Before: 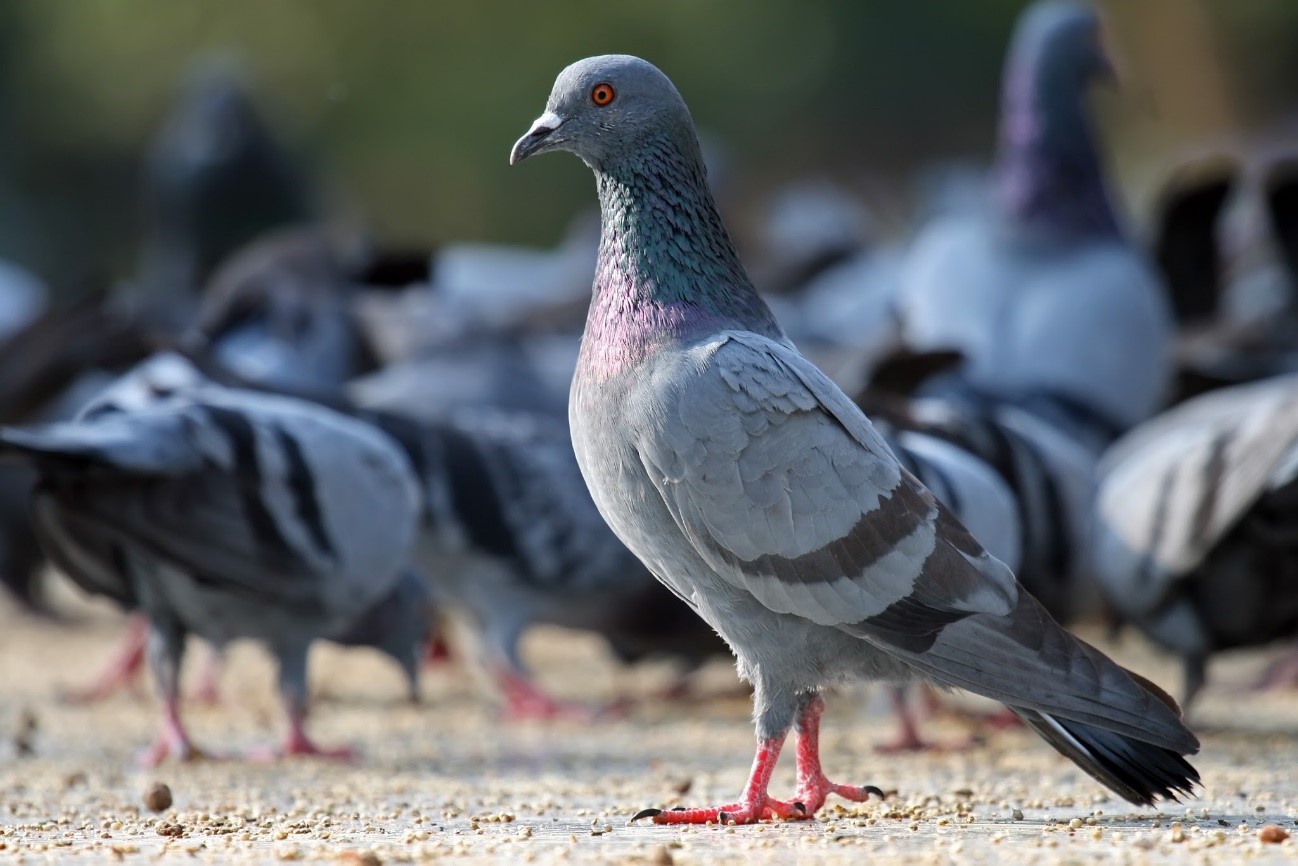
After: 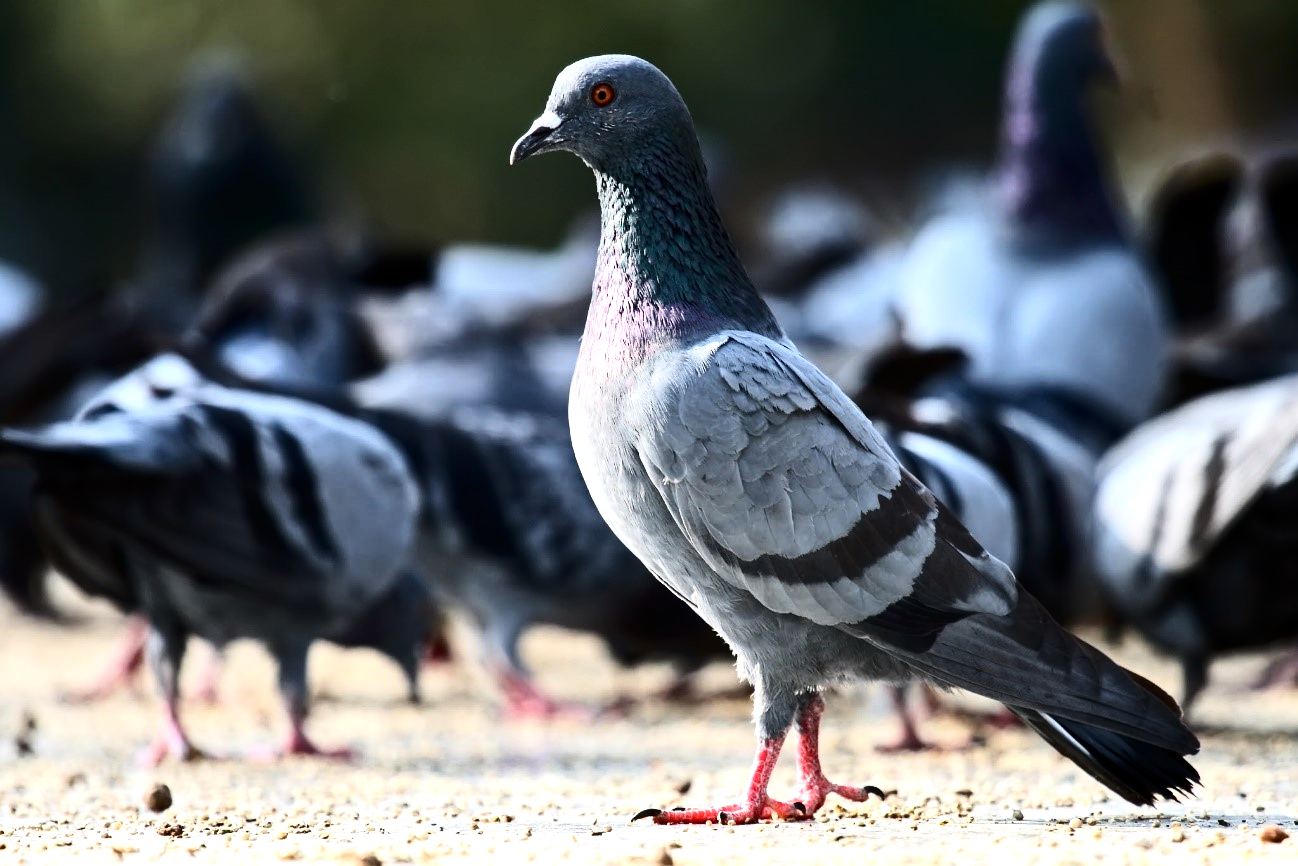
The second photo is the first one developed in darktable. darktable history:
contrast brightness saturation: contrast 0.28
tone equalizer: -8 EV -0.75 EV, -7 EV -0.7 EV, -6 EV -0.6 EV, -5 EV -0.4 EV, -3 EV 0.4 EV, -2 EV 0.6 EV, -1 EV 0.7 EV, +0 EV 0.75 EV, edges refinement/feathering 500, mask exposure compensation -1.57 EV, preserve details no
